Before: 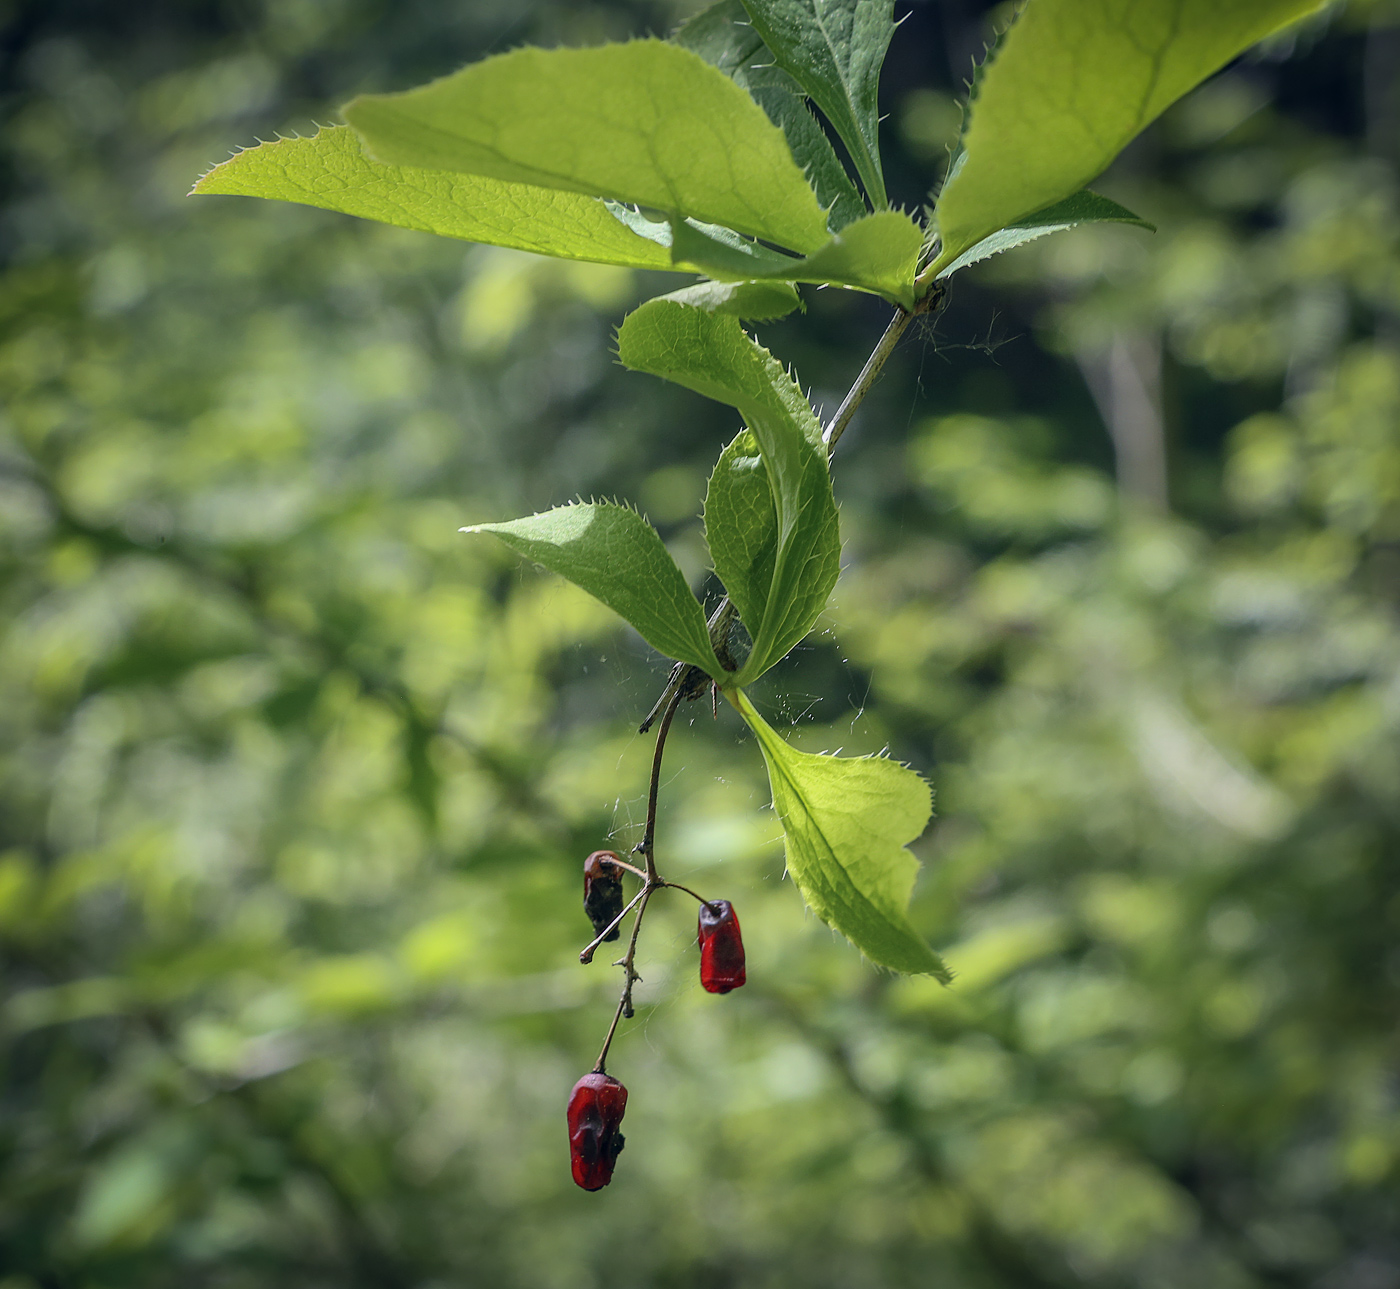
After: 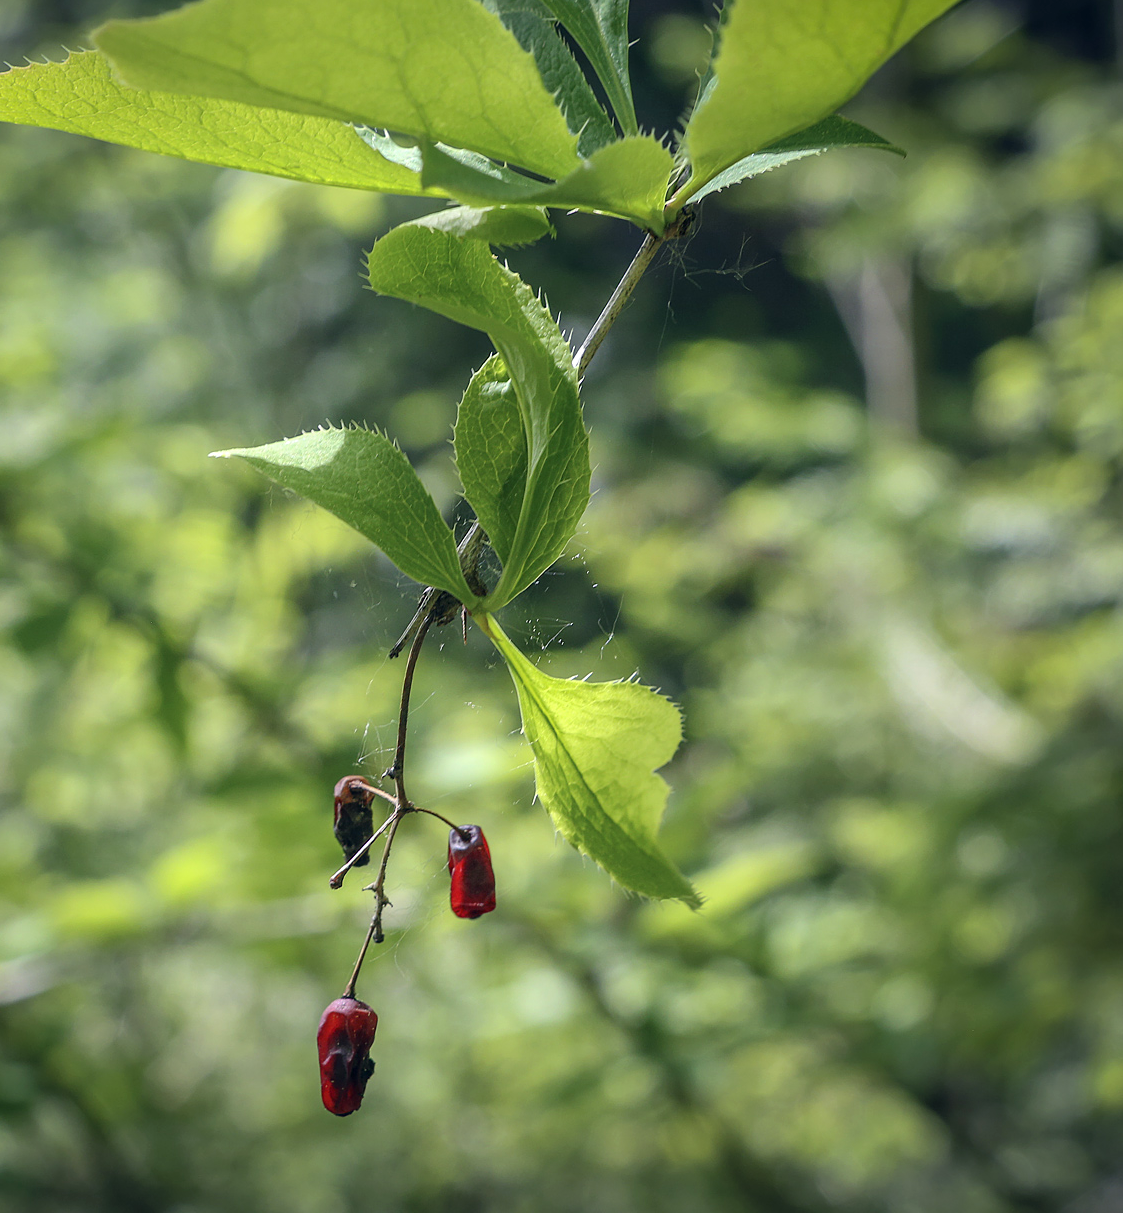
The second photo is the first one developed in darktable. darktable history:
crop and rotate: left 17.994%, top 5.871%, right 1.752%
exposure: exposure 0.298 EV, compensate exposure bias true, compensate highlight preservation false
